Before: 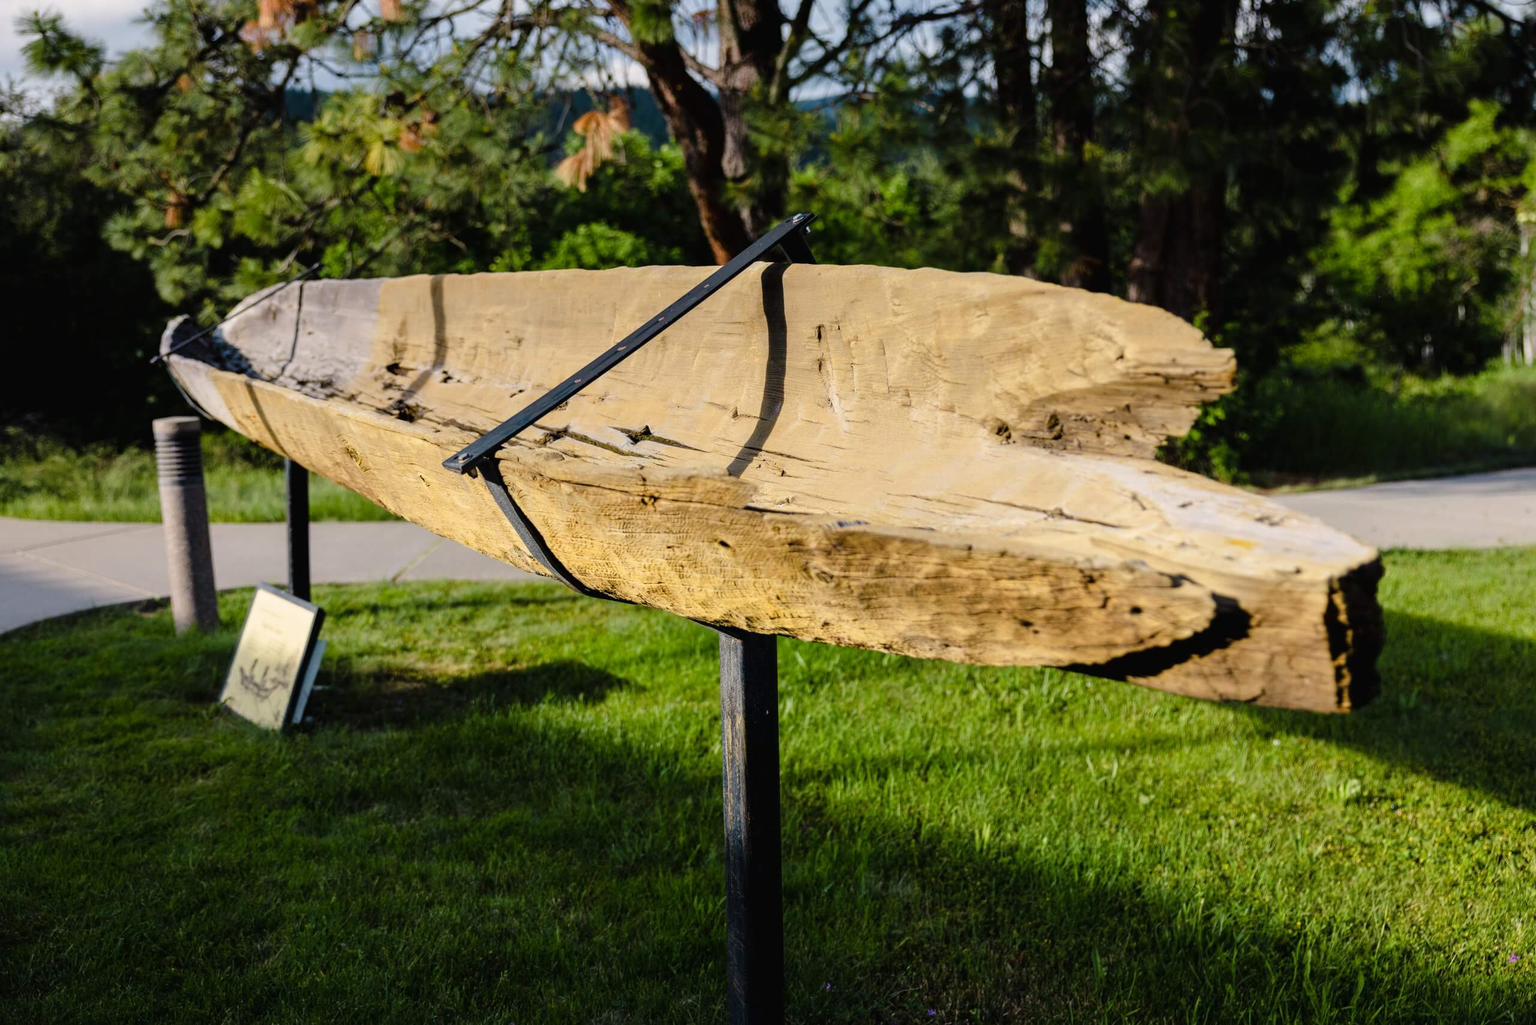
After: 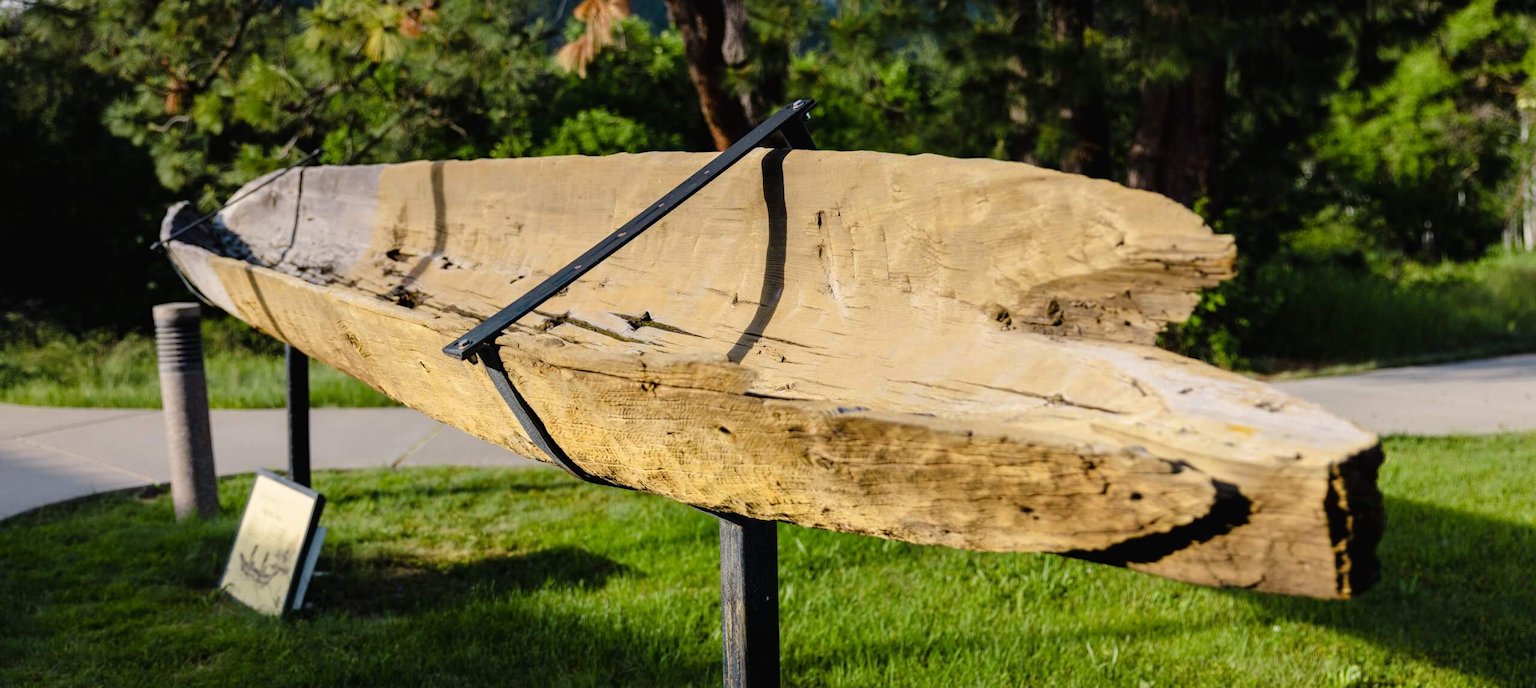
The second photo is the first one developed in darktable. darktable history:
crop: top 11.156%, bottom 21.685%
